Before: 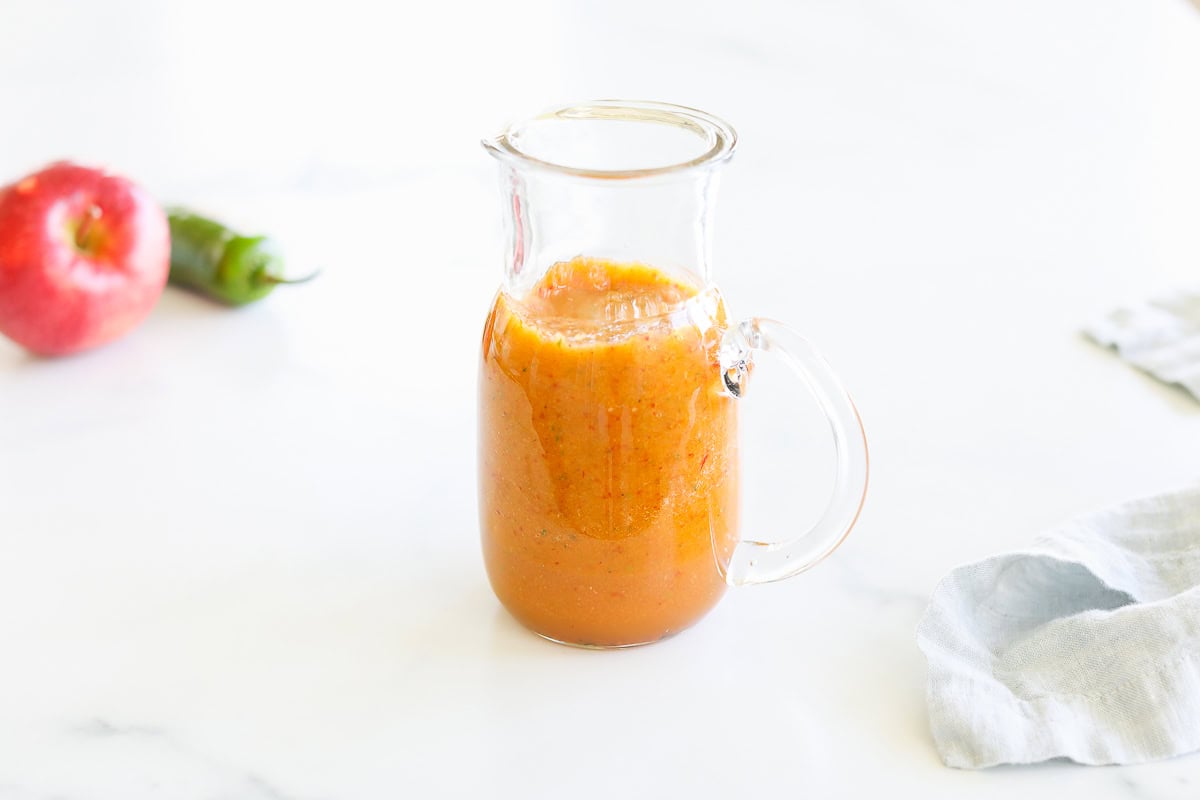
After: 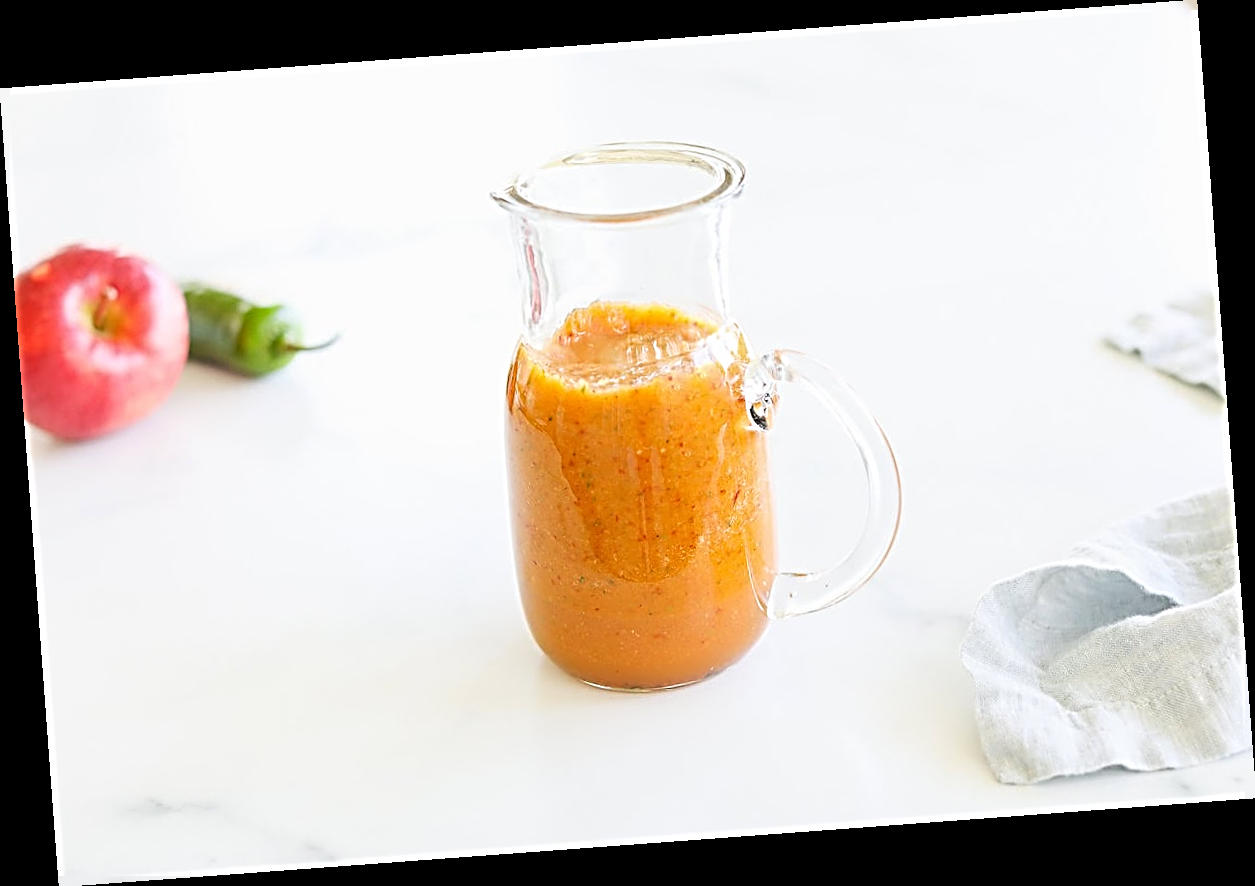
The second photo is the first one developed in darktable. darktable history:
rotate and perspective: rotation -4.25°, automatic cropping off
sharpen: radius 3.69, amount 0.928
